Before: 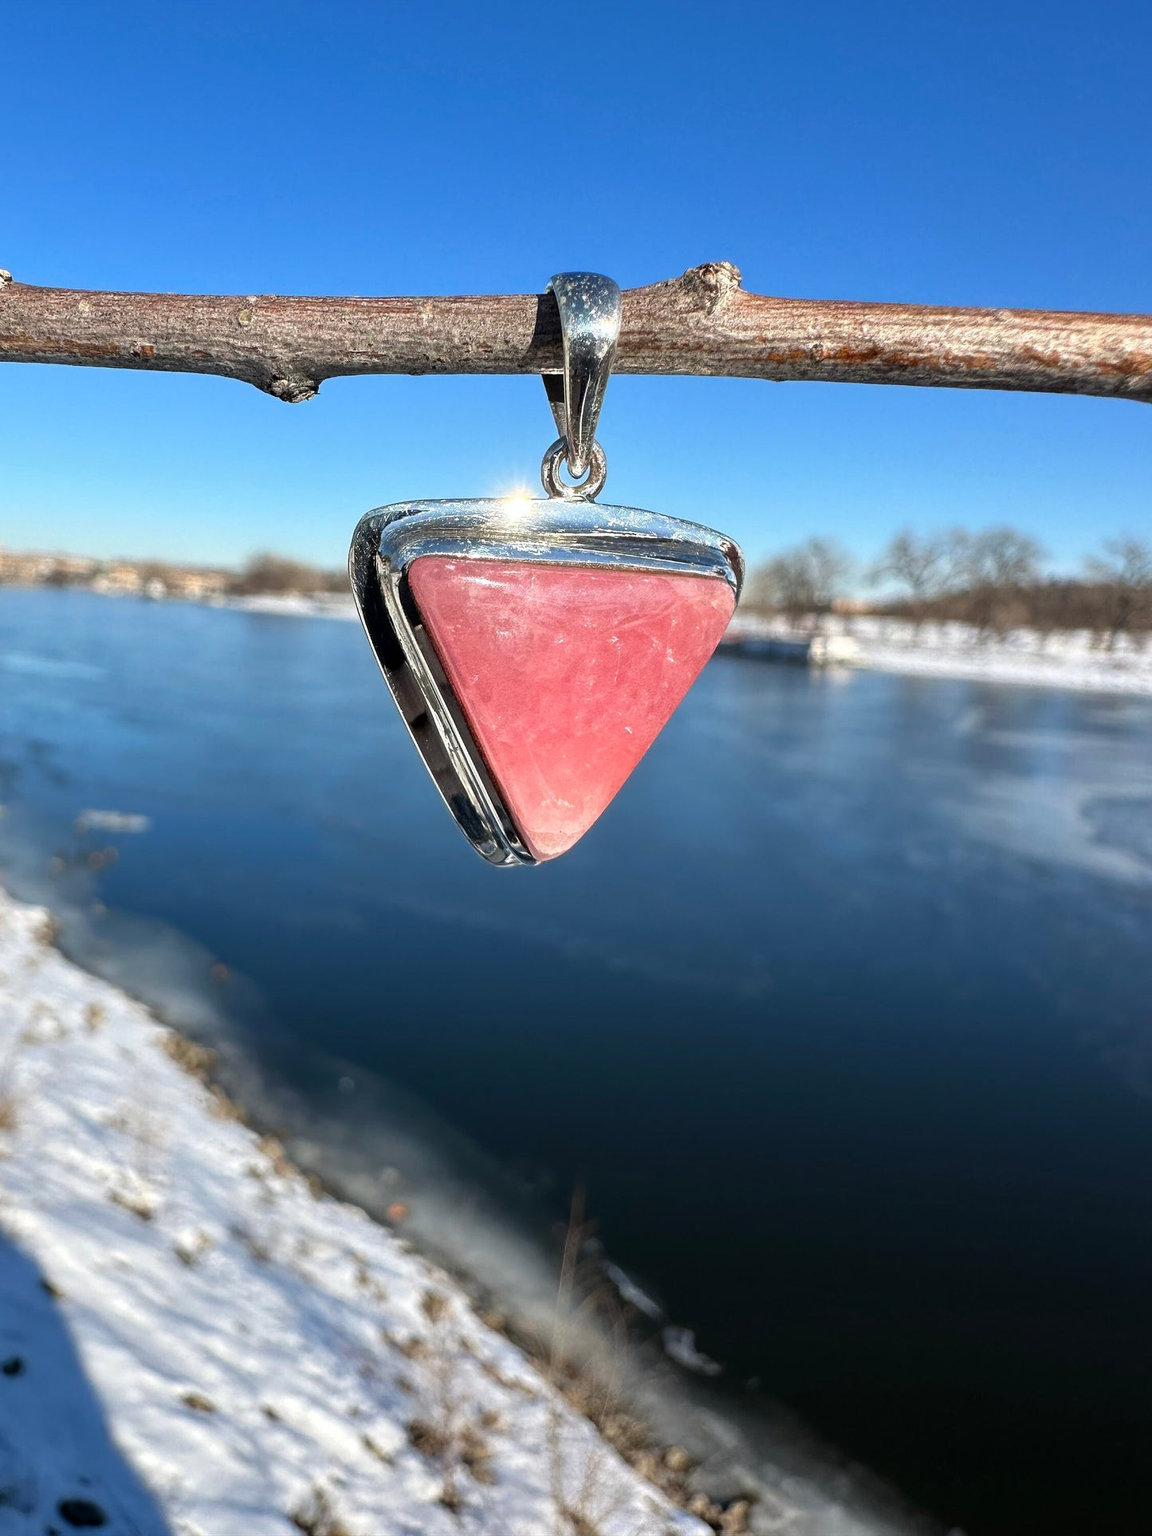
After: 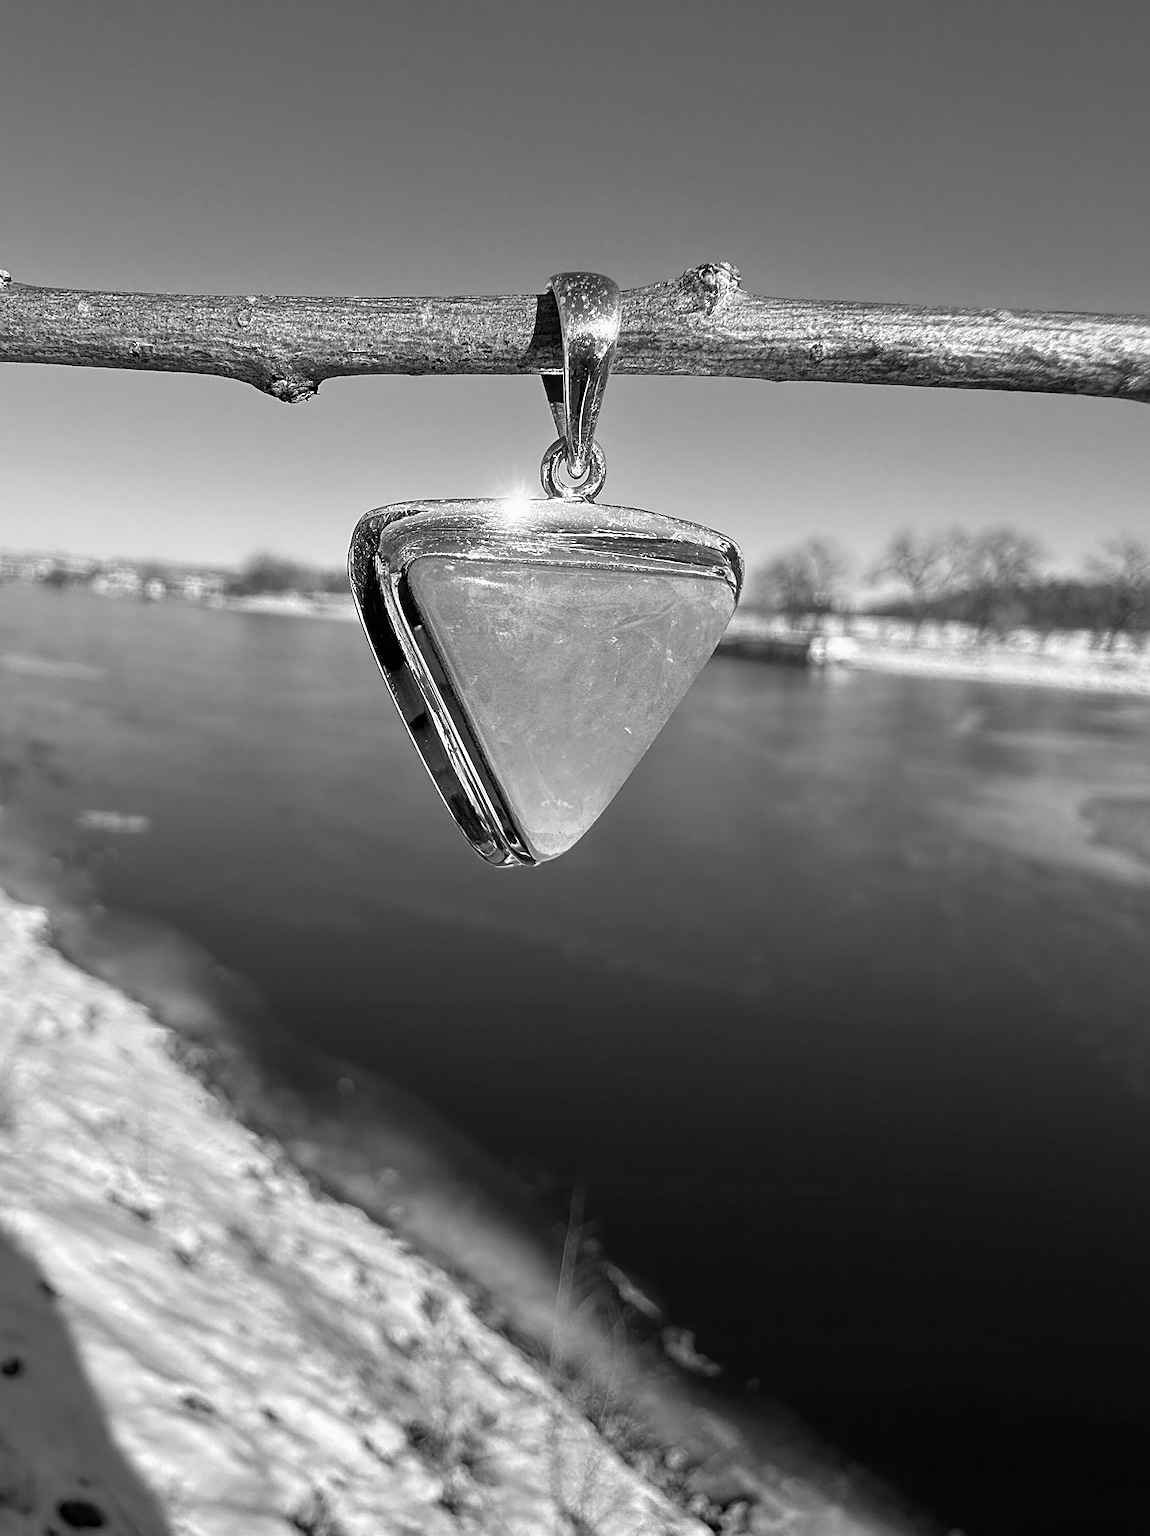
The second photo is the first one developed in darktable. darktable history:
sharpen: on, module defaults
monochrome: a -6.99, b 35.61, size 1.4
crop and rotate: left 0.126%
